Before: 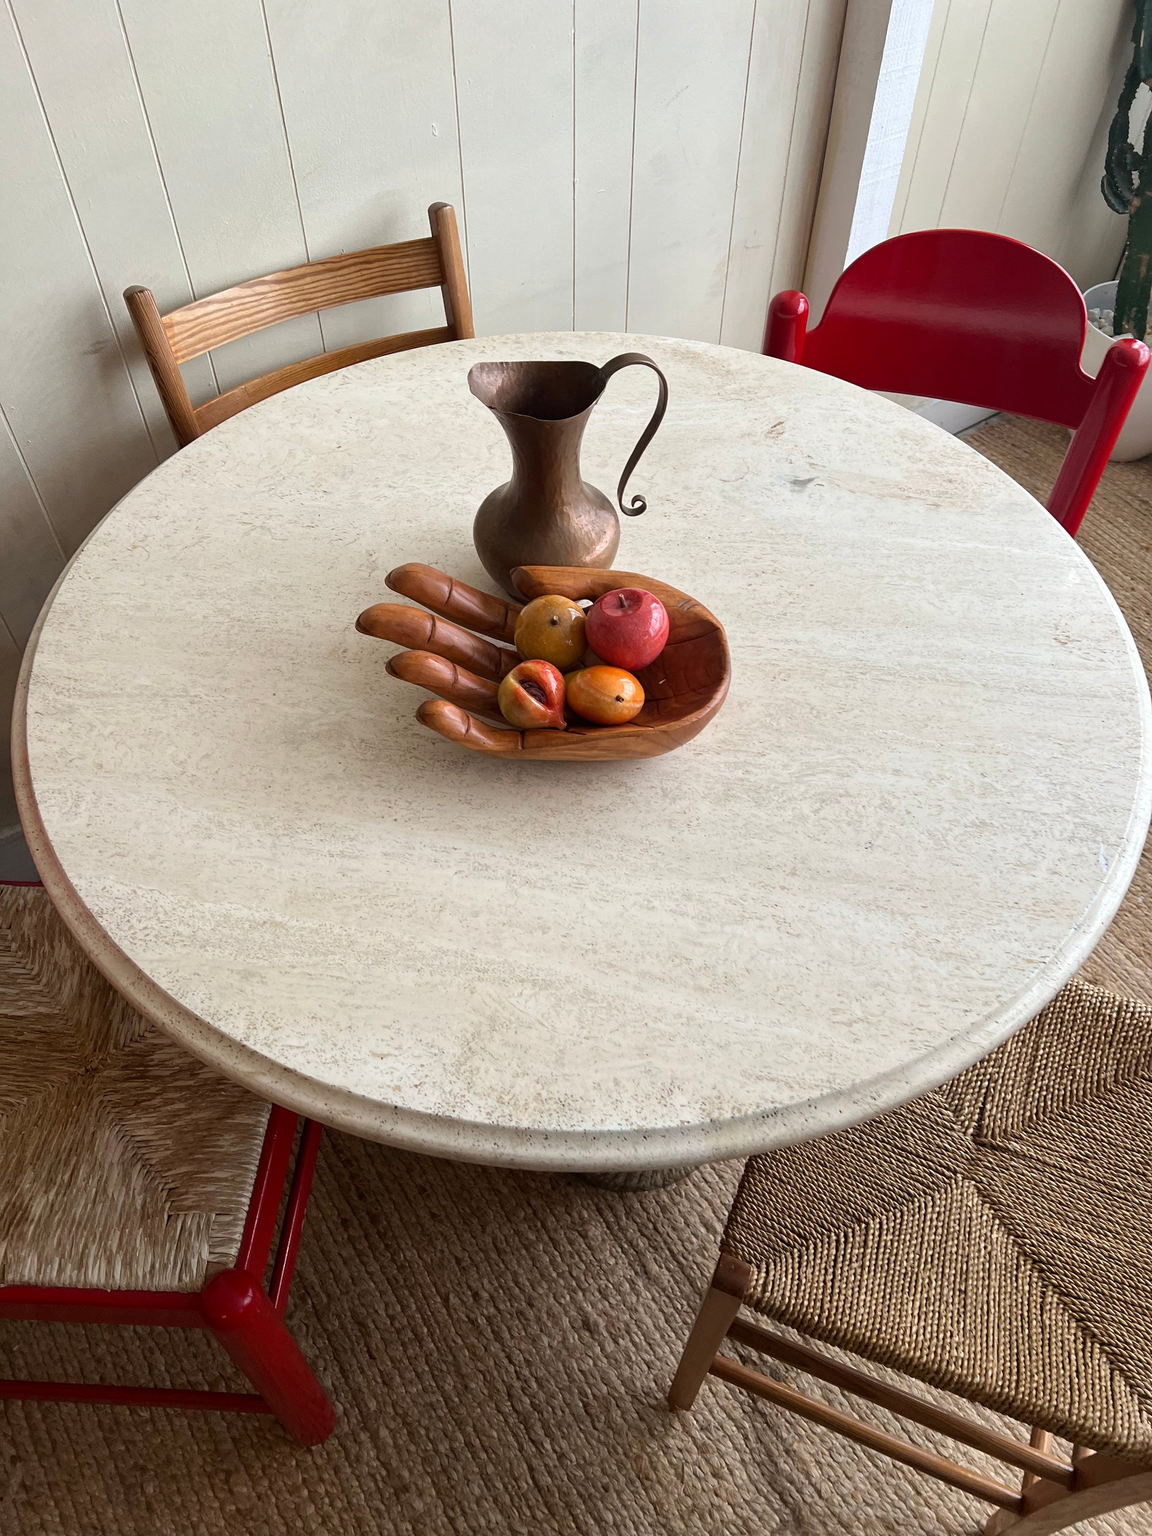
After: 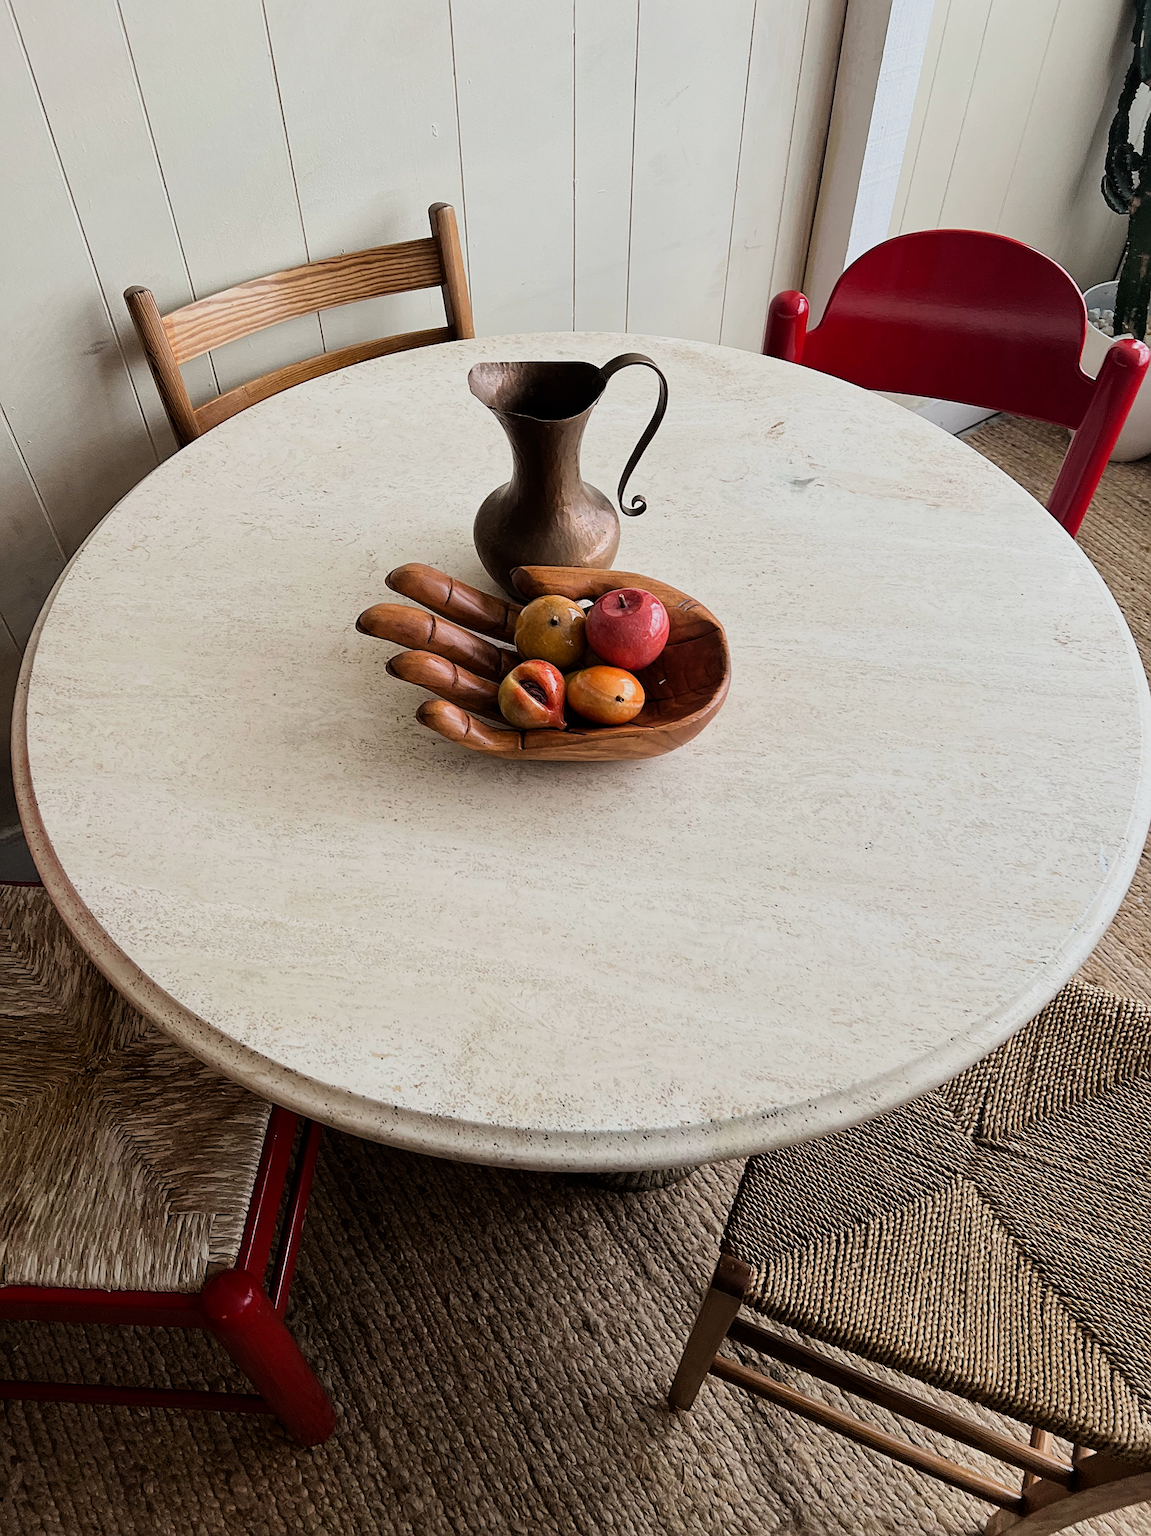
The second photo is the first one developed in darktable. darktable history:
filmic rgb: black relative exposure -7.65 EV, white relative exposure 4.56 EV, hardness 3.61, contrast 1.25
sharpen: on, module defaults
